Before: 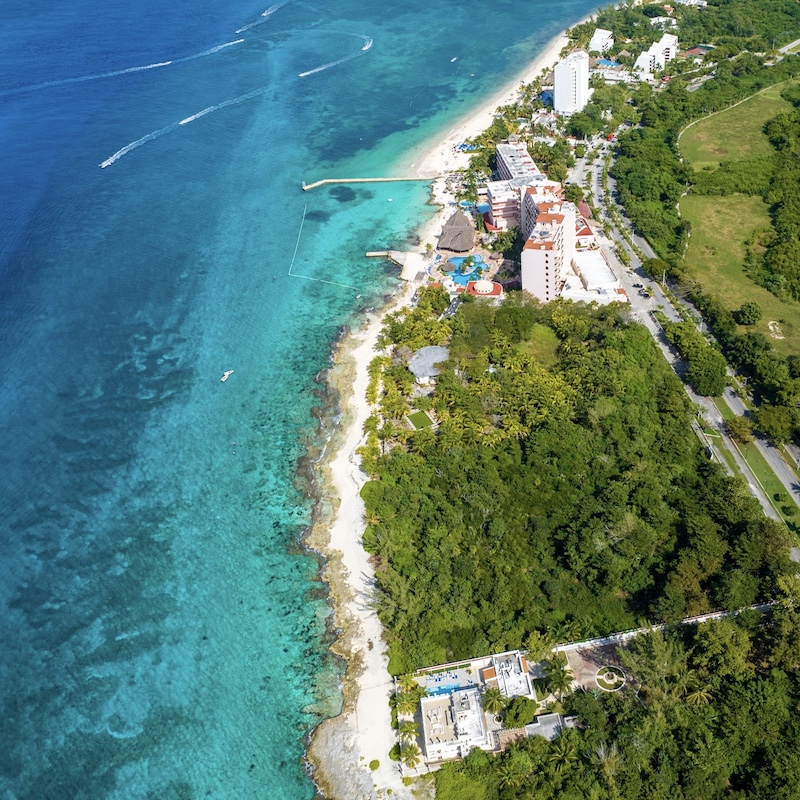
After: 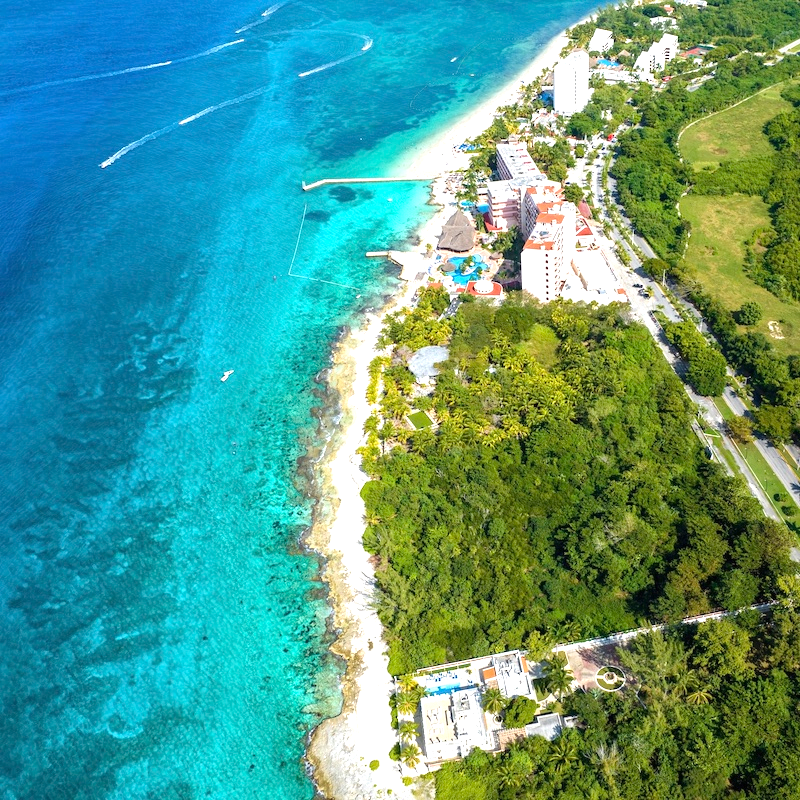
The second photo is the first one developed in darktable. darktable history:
exposure: black level correction 0, exposure 0.693 EV, compensate exposure bias true, compensate highlight preservation false
